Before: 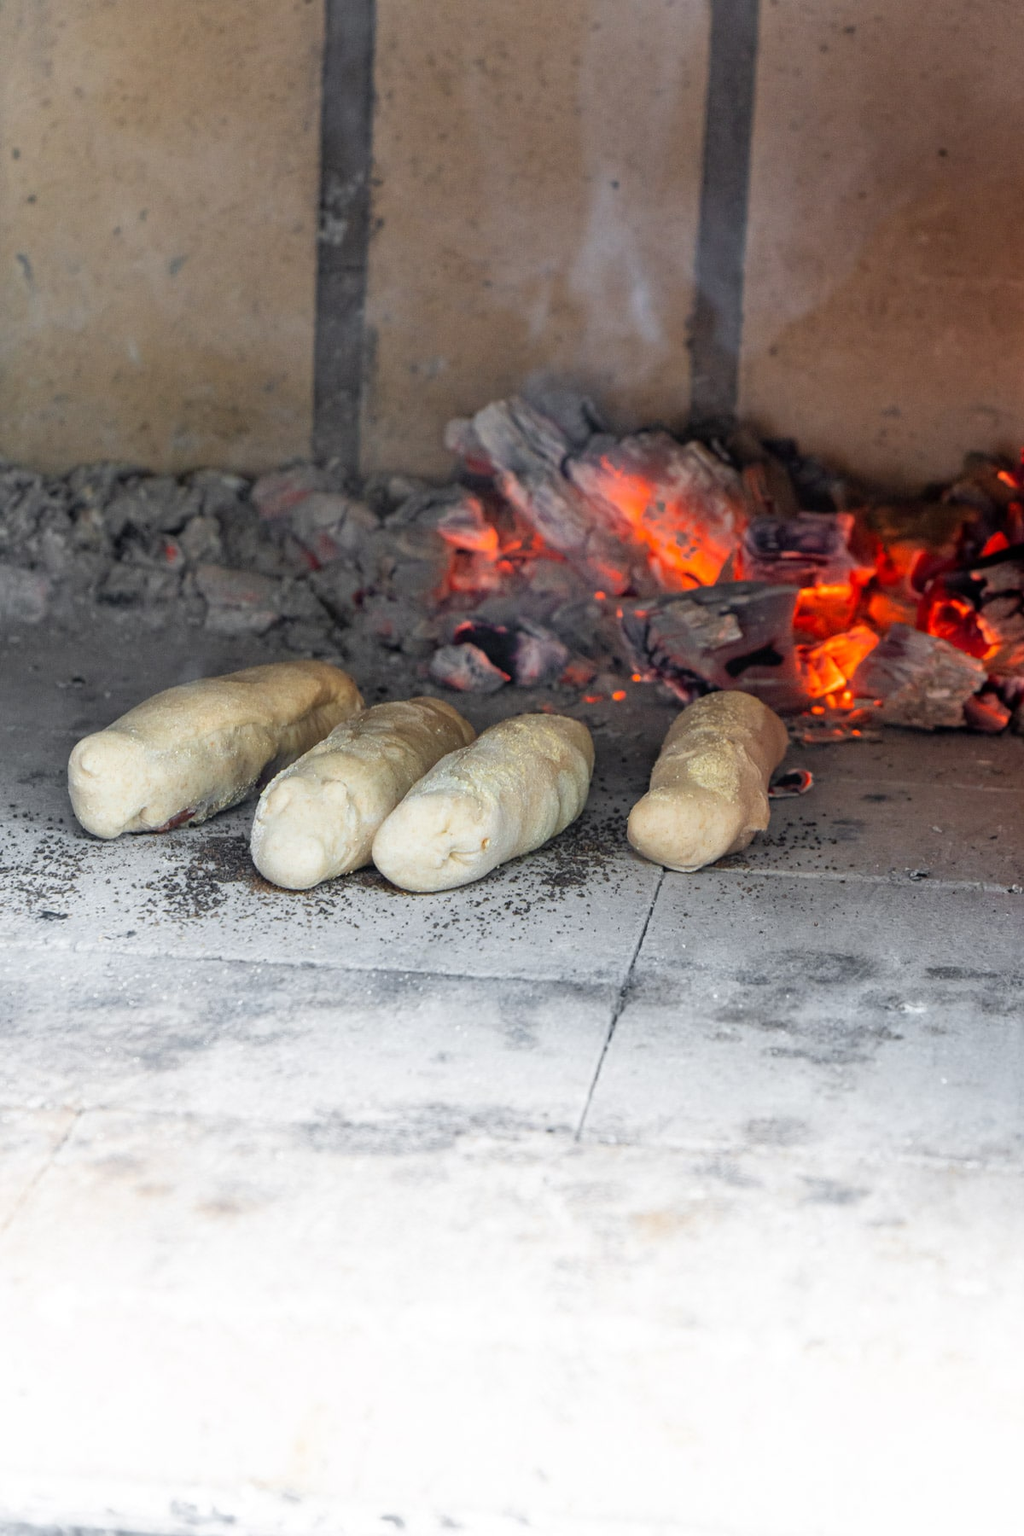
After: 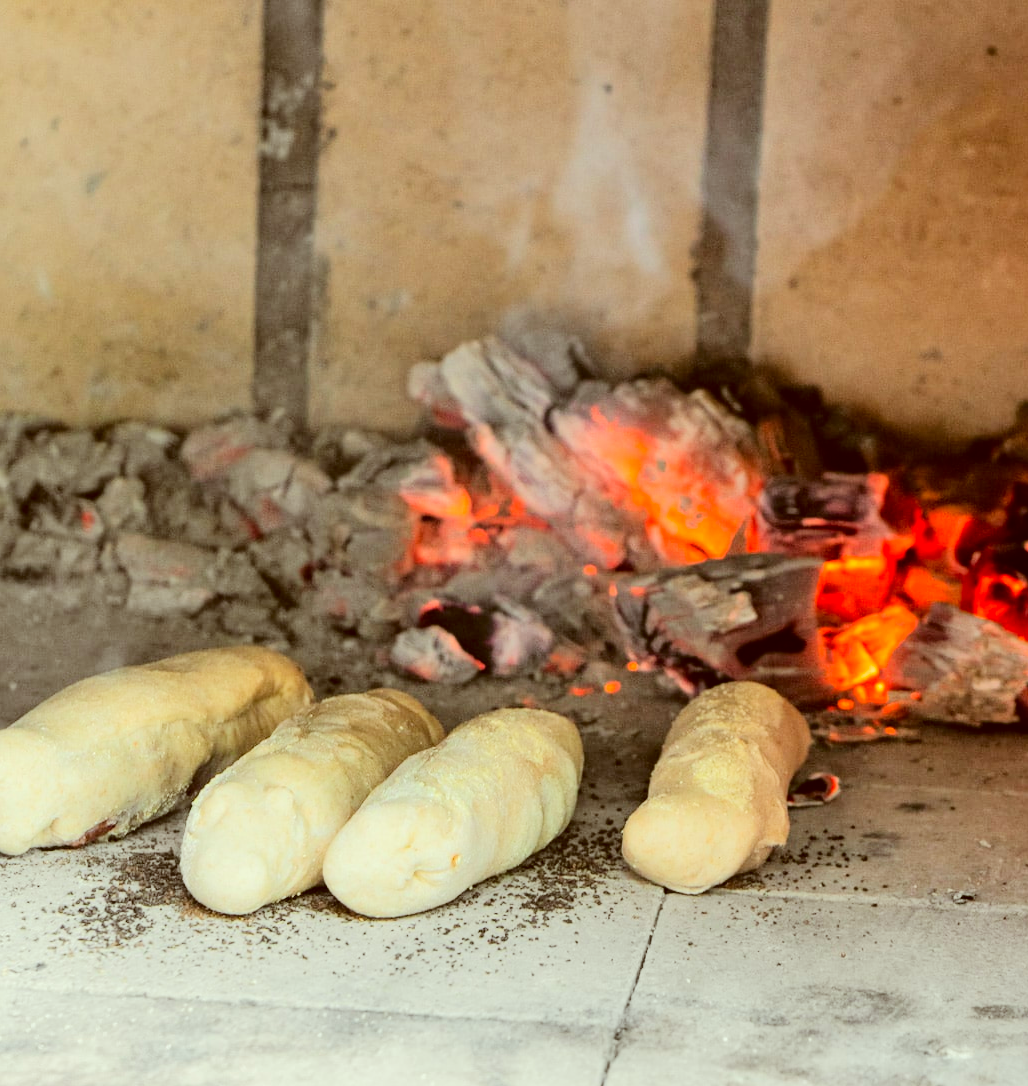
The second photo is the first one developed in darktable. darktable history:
crop and rotate: left 9.468%, top 7.154%, right 4.862%, bottom 32.476%
tone equalizer: -7 EV 0.164 EV, -6 EV 0.593 EV, -5 EV 1.15 EV, -4 EV 1.3 EV, -3 EV 1.15 EV, -2 EV 0.6 EV, -1 EV 0.167 EV, edges refinement/feathering 500, mask exposure compensation -1.57 EV, preserve details no
color correction: highlights a* -5.58, highlights b* 9.79, shadows a* 9.9, shadows b* 24.96
exposure: black level correction 0.001, exposure -0.124 EV, compensate highlight preservation false
contrast equalizer: y [[0.5 ×6], [0.5 ×6], [0.5, 0.5, 0.501, 0.545, 0.707, 0.863], [0 ×6], [0 ×6]], mix 0.607
